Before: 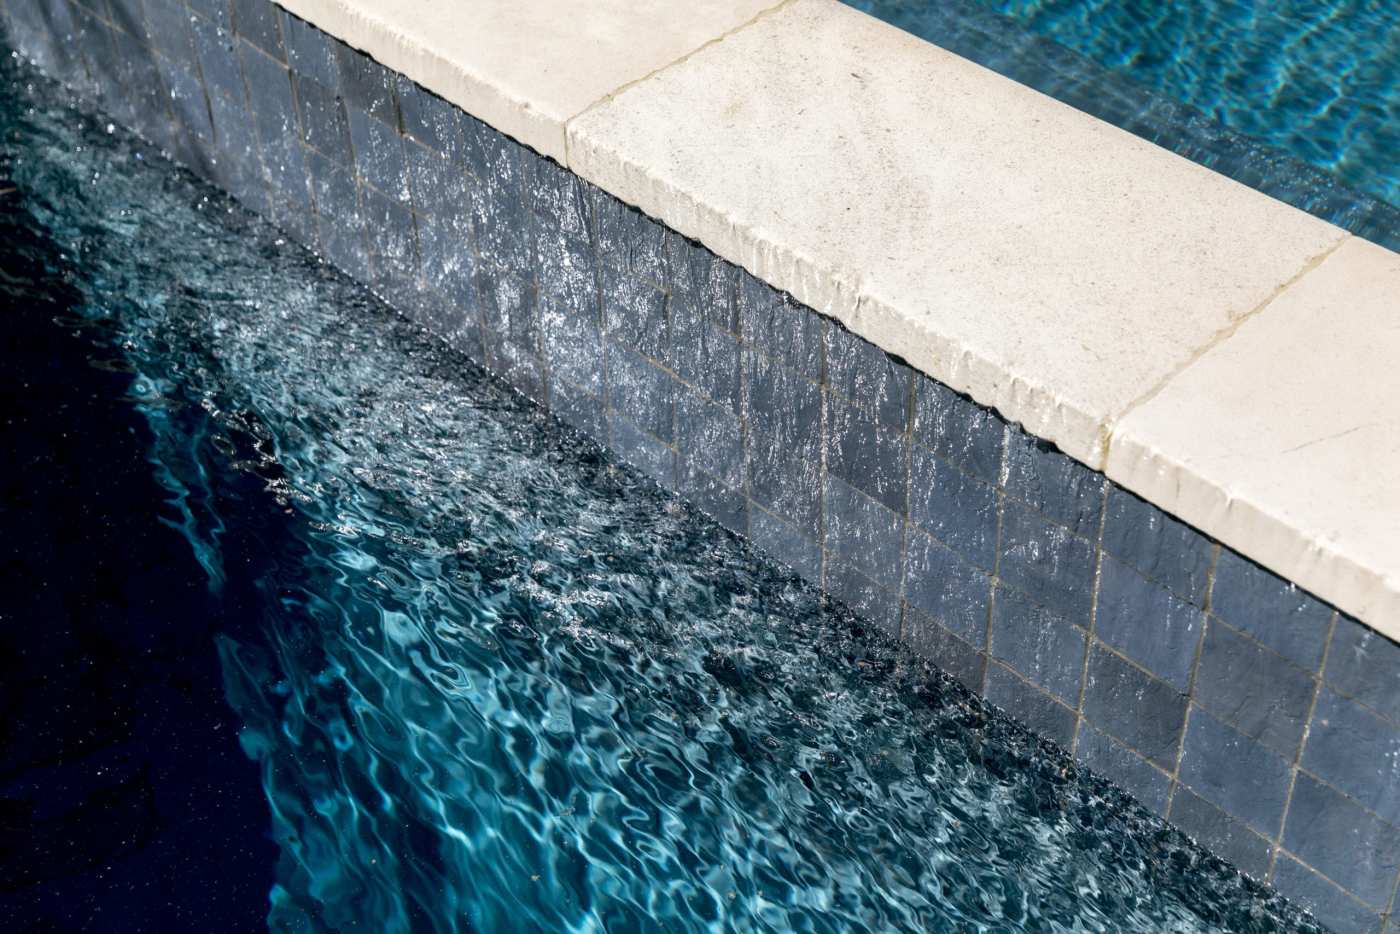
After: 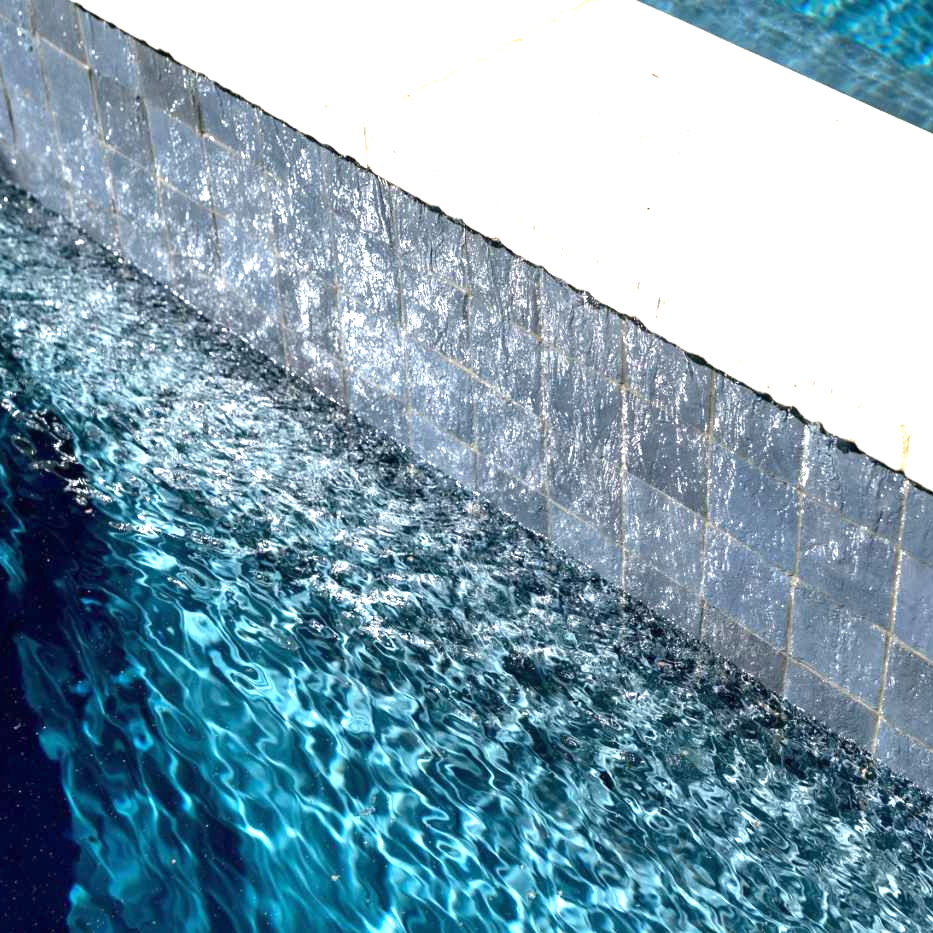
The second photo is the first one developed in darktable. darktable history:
crop and rotate: left 14.368%, right 18.97%
exposure: black level correction 0, exposure 1.104 EV, compensate exposure bias true, compensate highlight preservation false
